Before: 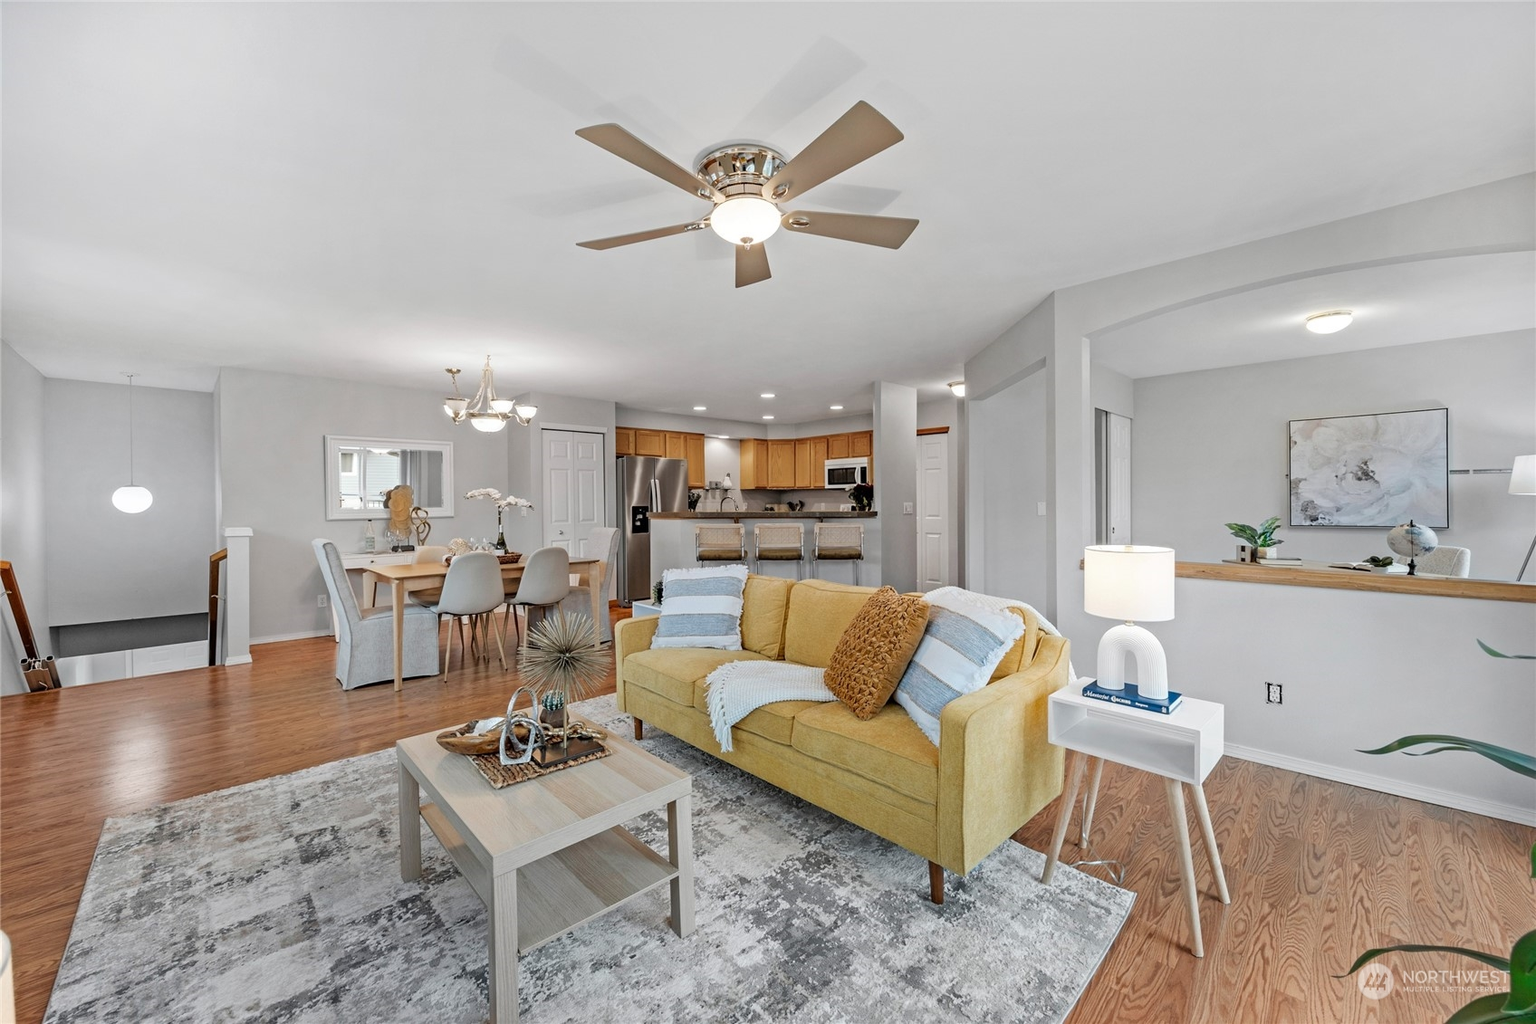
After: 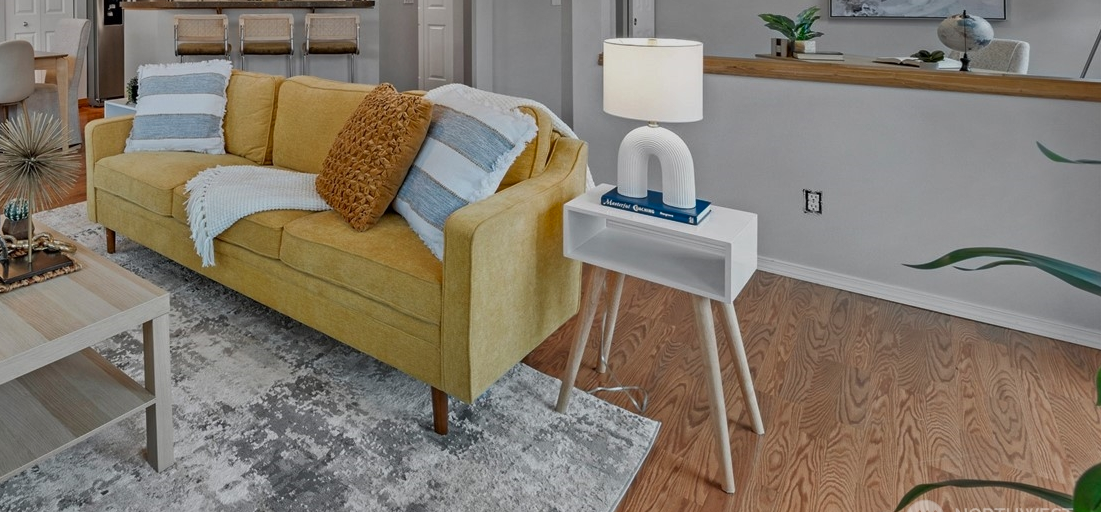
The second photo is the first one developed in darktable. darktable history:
crop and rotate: left 35.081%, top 49.886%, bottom 4.843%
shadows and highlights: shadows 80.54, white point adjustment -9.13, highlights -61.31, soften with gaussian
